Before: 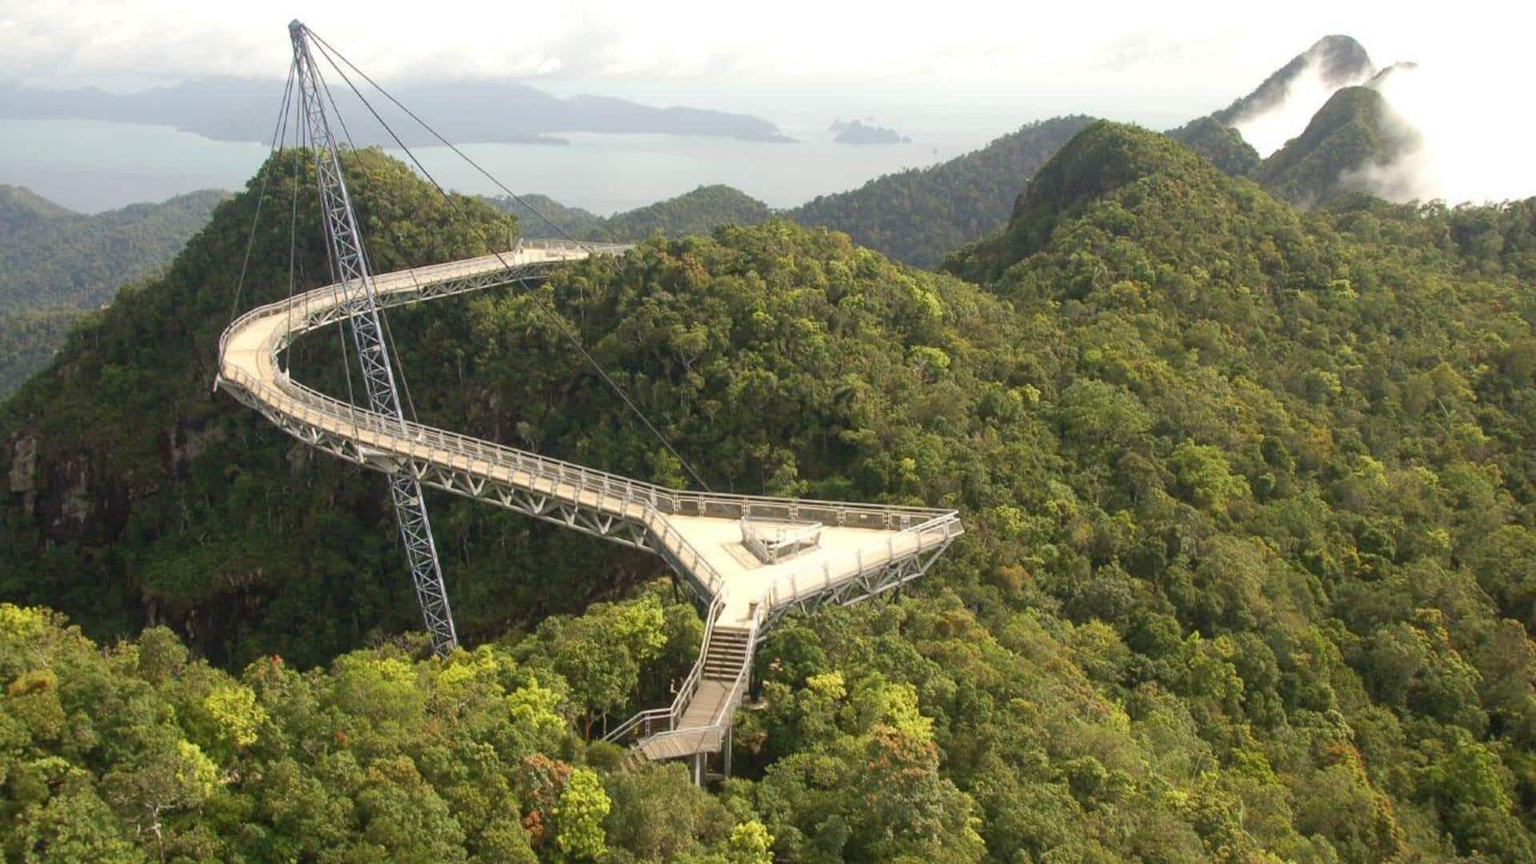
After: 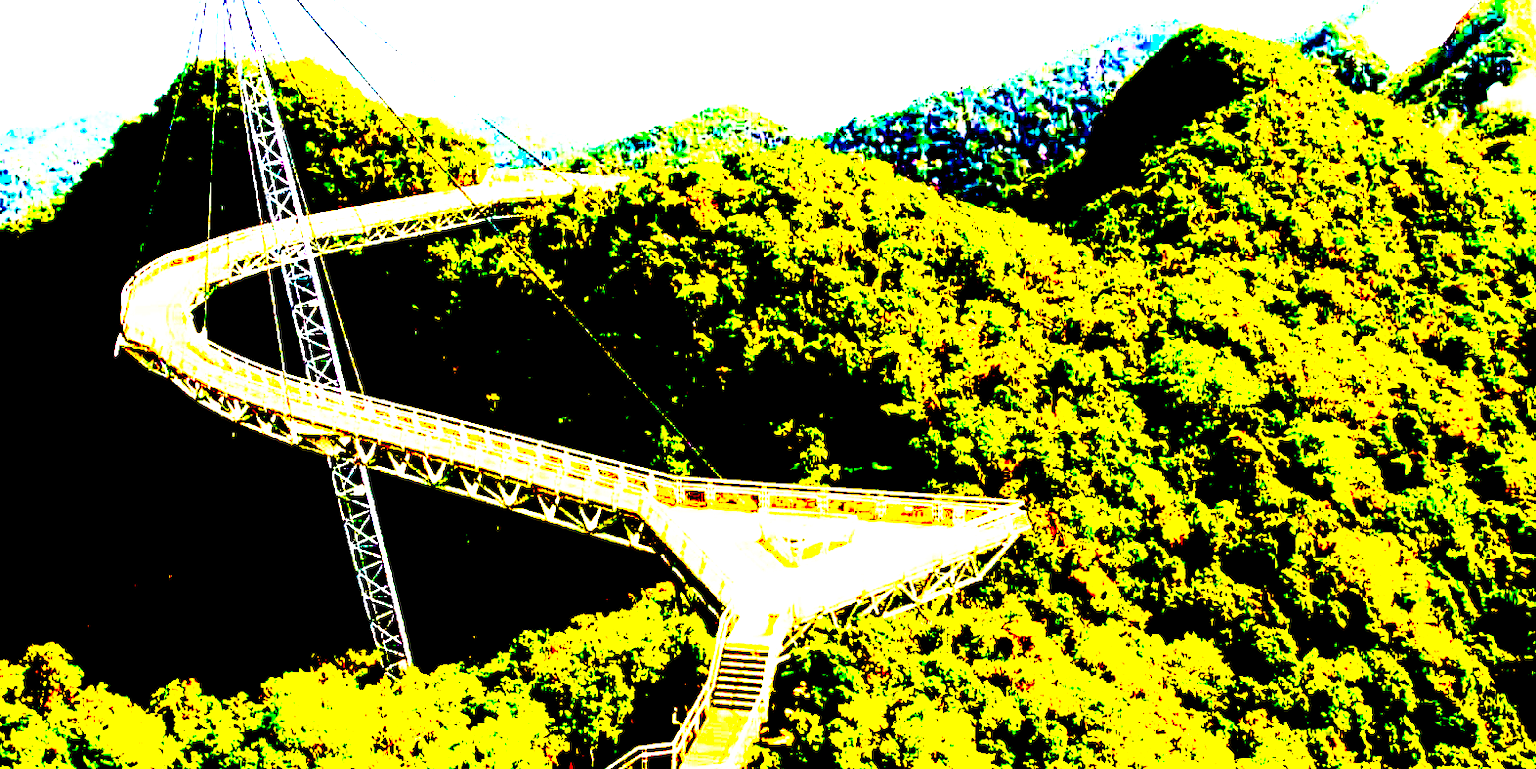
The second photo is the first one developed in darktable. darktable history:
crop: left 7.813%, top 11.58%, right 10.293%, bottom 15.434%
contrast brightness saturation: contrast 0.199, brightness 0.16, saturation 0.223
tone equalizer: edges refinement/feathering 500, mask exposure compensation -1.57 EV, preserve details no
color balance rgb: shadows lift › chroma 1.003%, shadows lift › hue 29.67°, perceptual saturation grading › global saturation 34.821%, perceptual saturation grading › highlights -24.781%, perceptual saturation grading › shadows 49.887%, global vibrance 20%
haze removal: strength 0.423, adaptive false
exposure: black level correction 0.1, exposure 2.924 EV, compensate highlight preservation false
tone curve: curves: ch0 [(0, 0) (0.541, 0.628) (0.906, 0.997)], preserve colors none
